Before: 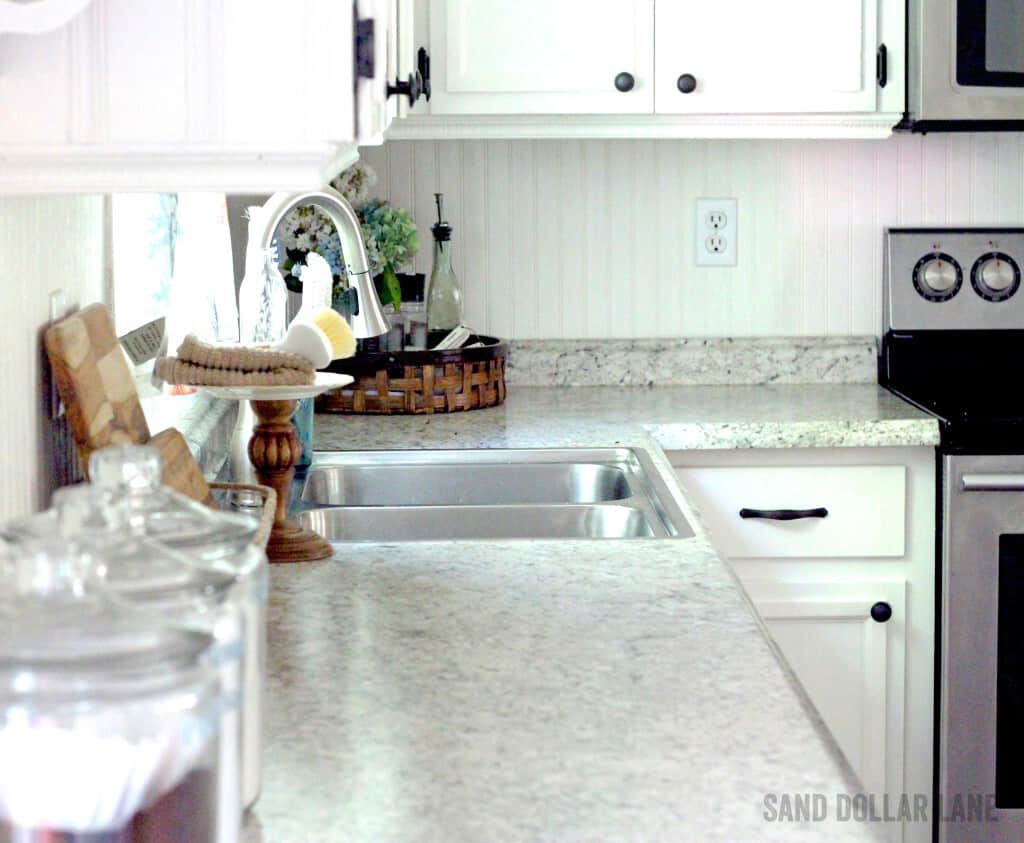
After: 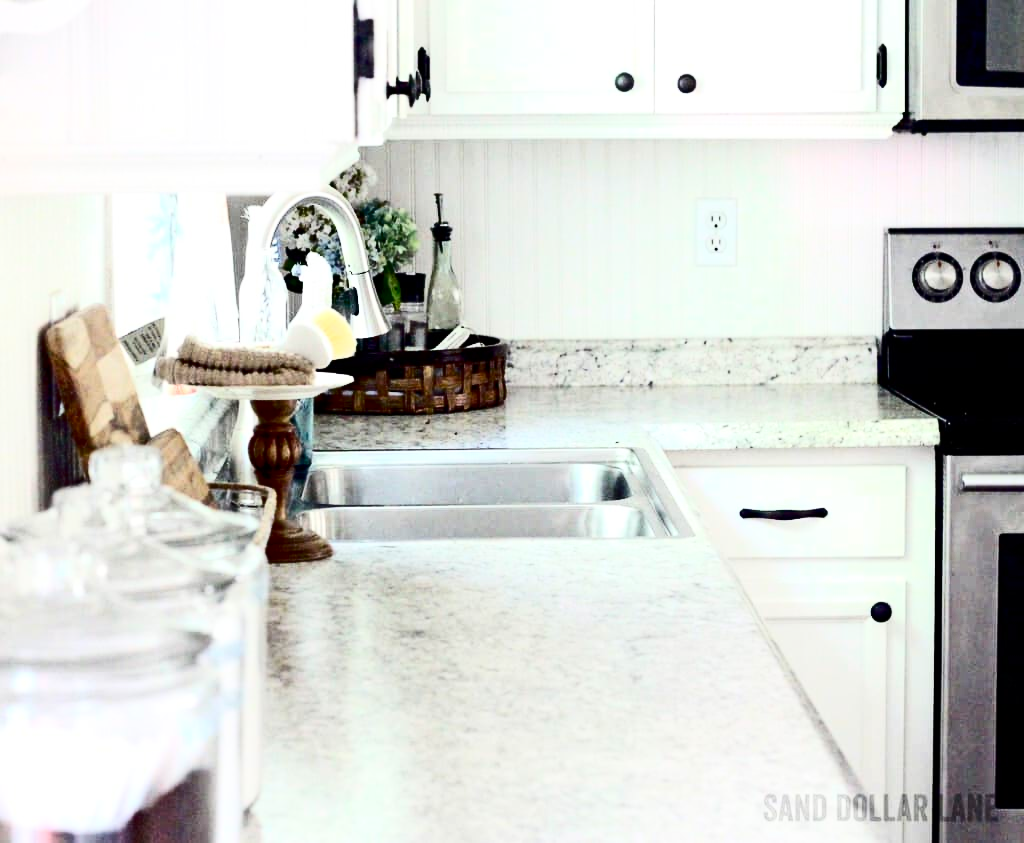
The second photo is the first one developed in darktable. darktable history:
contrast brightness saturation: contrast 0.489, saturation -0.08
